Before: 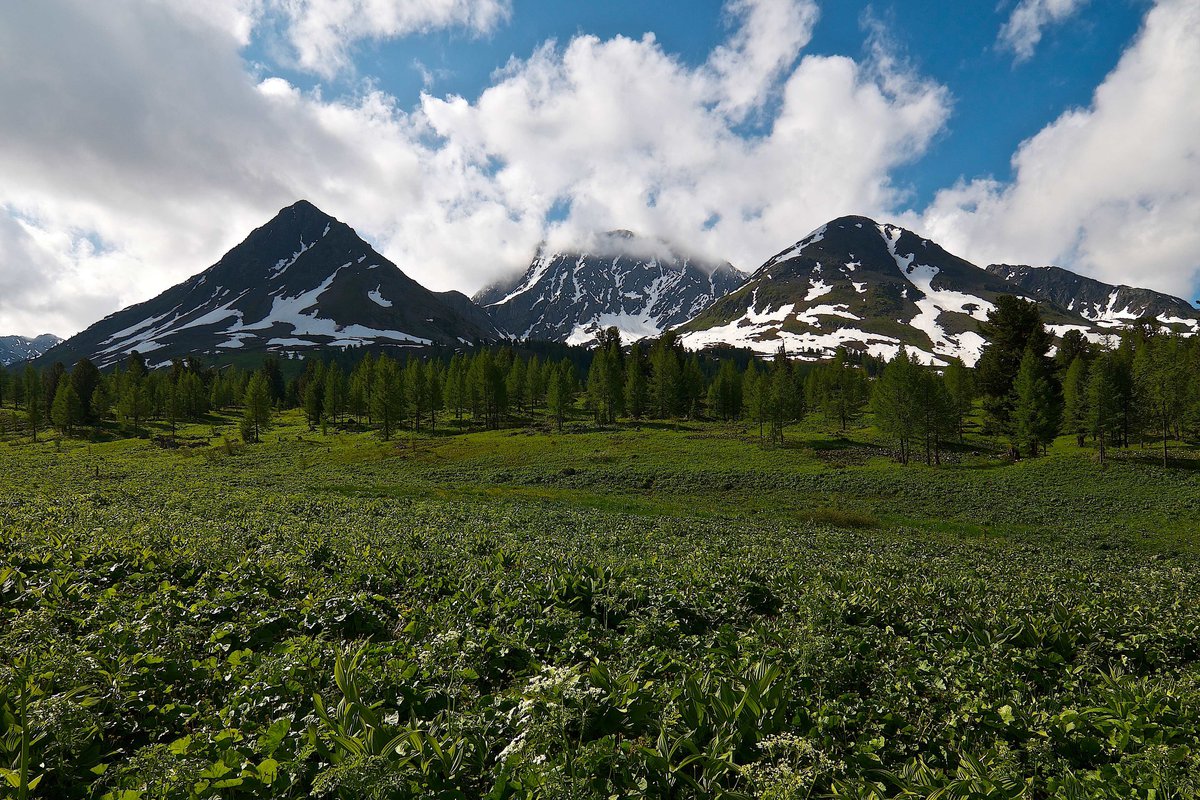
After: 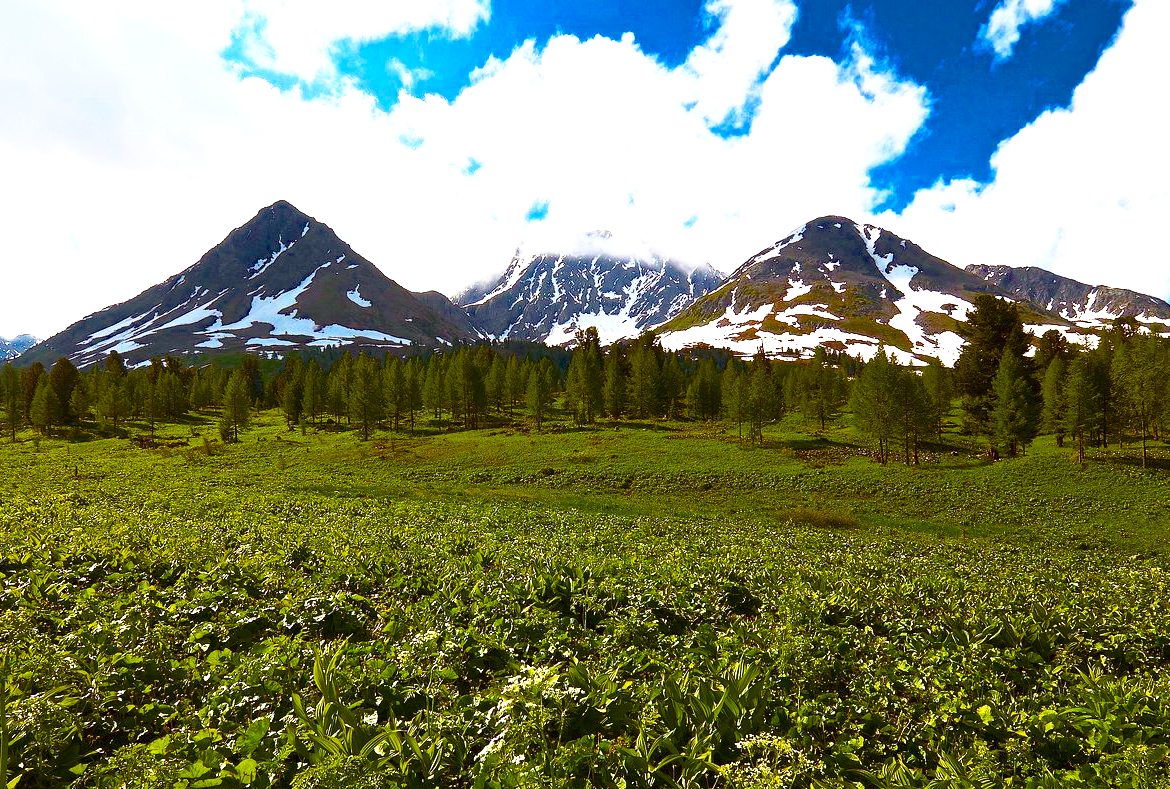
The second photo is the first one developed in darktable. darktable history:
base curve: curves: ch0 [(0, 0) (0.688, 0.865) (1, 1)], preserve colors none
crop and rotate: left 1.754%, right 0.697%, bottom 1.331%
exposure: black level correction 0, exposure 1.286 EV, compensate highlight preservation false
color balance rgb: shadows lift › chroma 9.938%, shadows lift › hue 44.71°, linear chroma grading › global chroma 14.767%, perceptual saturation grading › global saturation 37.102%, perceptual saturation grading › shadows 35.641%, saturation formula JzAzBz (2021)
